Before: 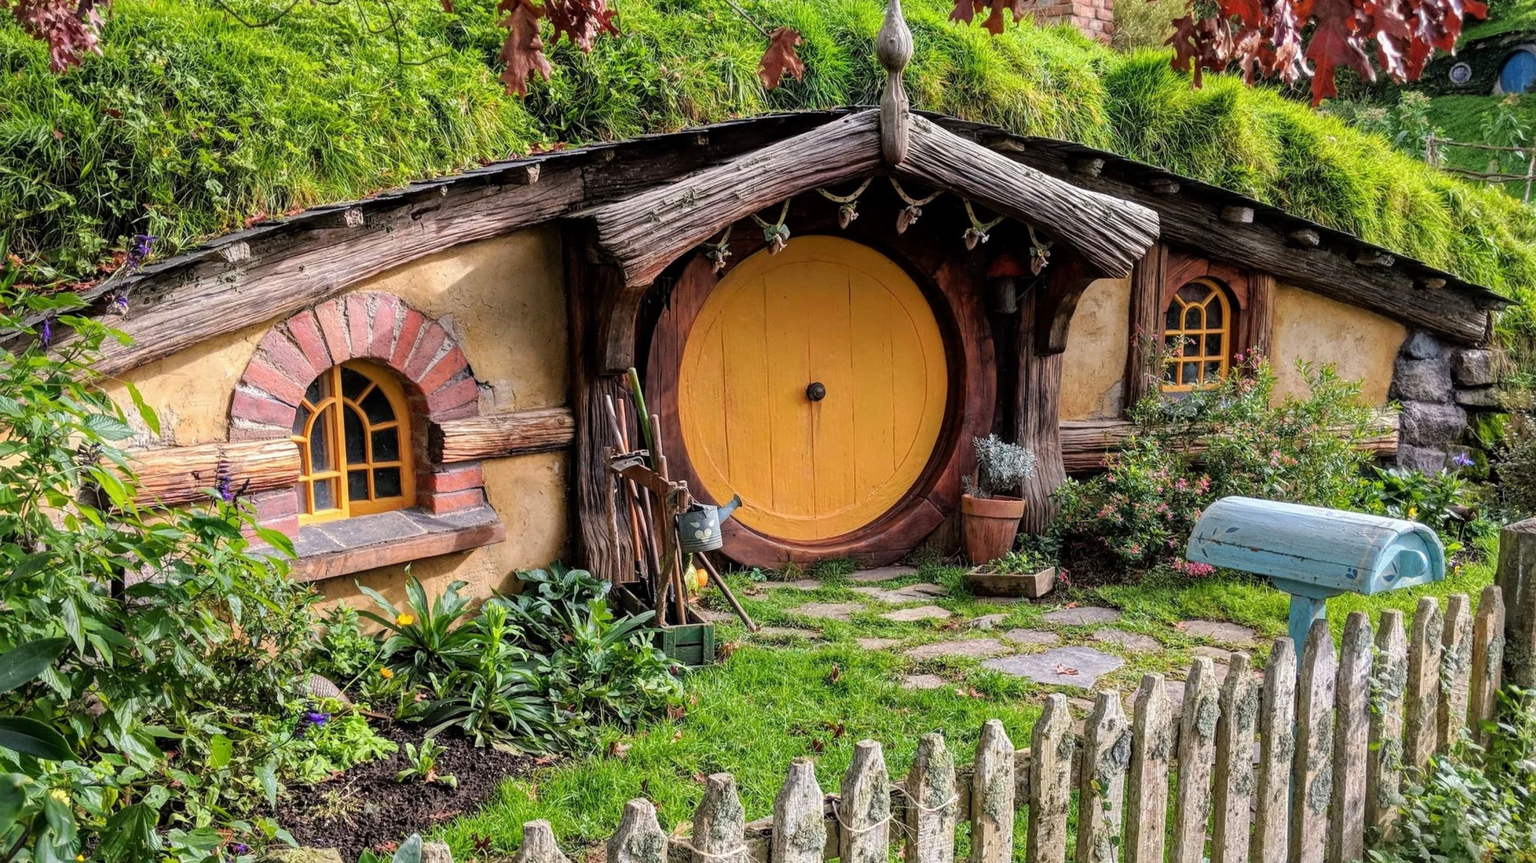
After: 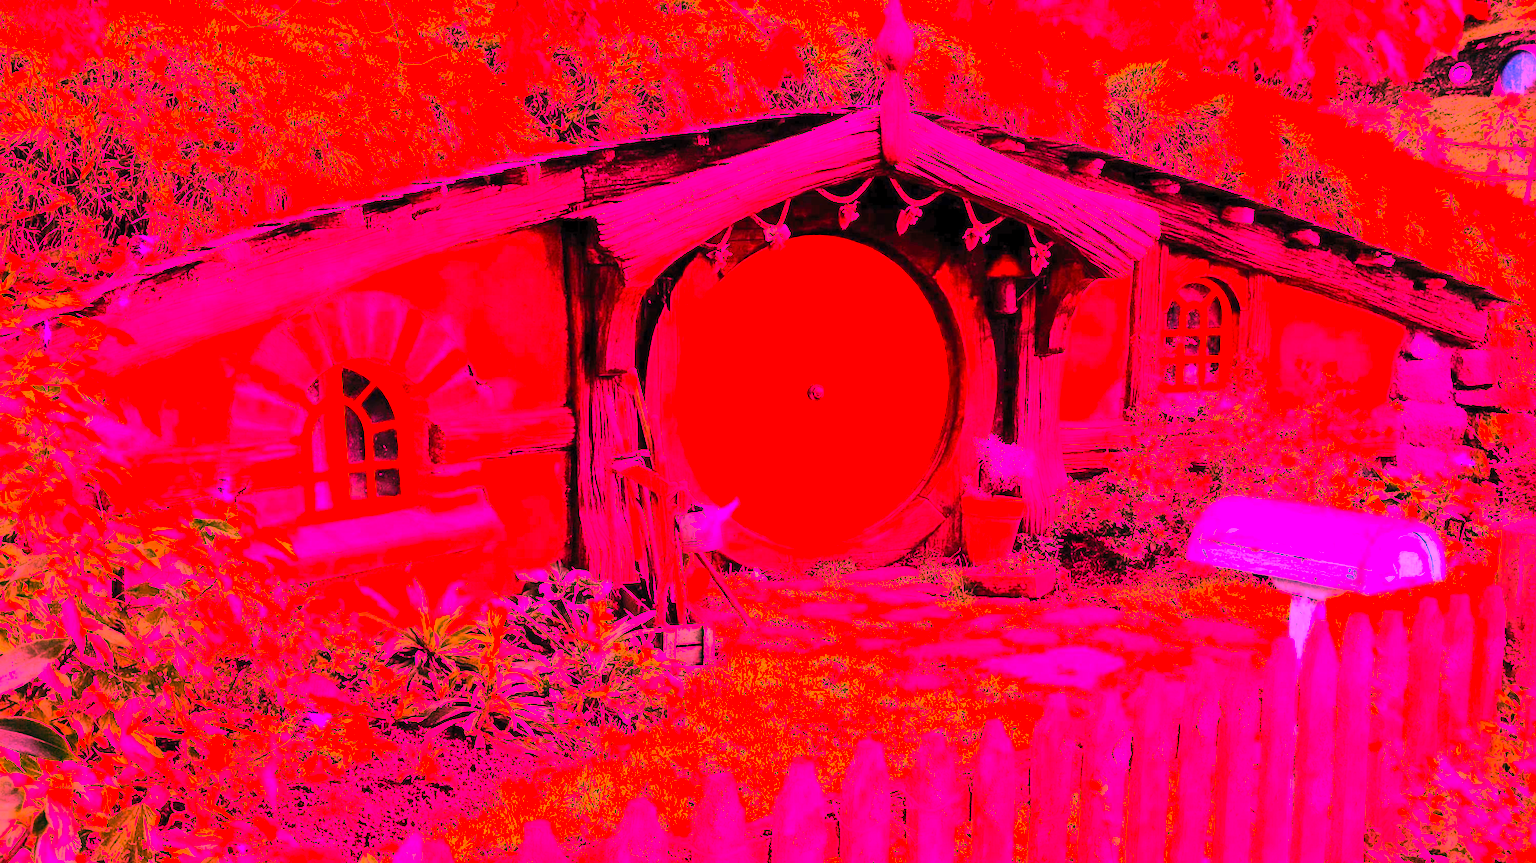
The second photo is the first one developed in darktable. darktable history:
contrast brightness saturation: contrast 0.24, brightness 0.26, saturation 0.39
white balance: red 4.26, blue 1.802
